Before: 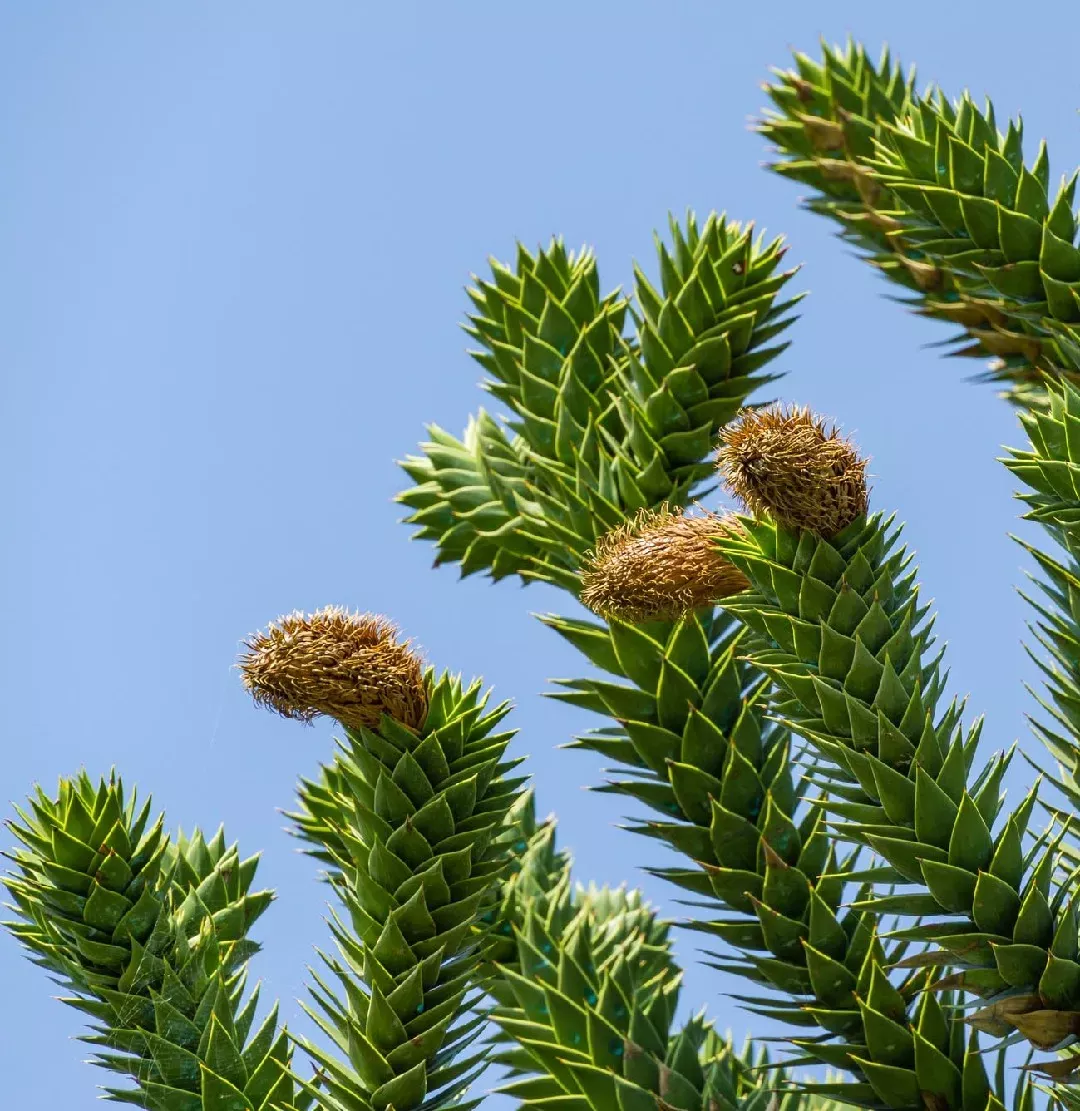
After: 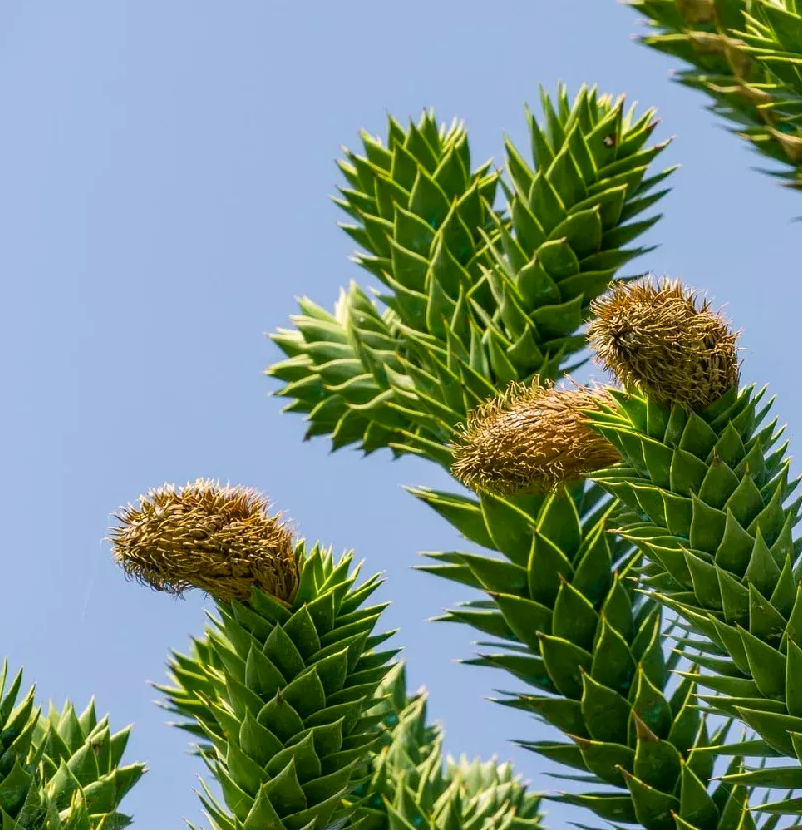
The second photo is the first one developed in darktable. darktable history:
crop and rotate: left 11.968%, top 11.46%, right 13.767%, bottom 13.819%
color correction: highlights a* 4.23, highlights b* 4.98, shadows a* -8.34, shadows b* 4.91
